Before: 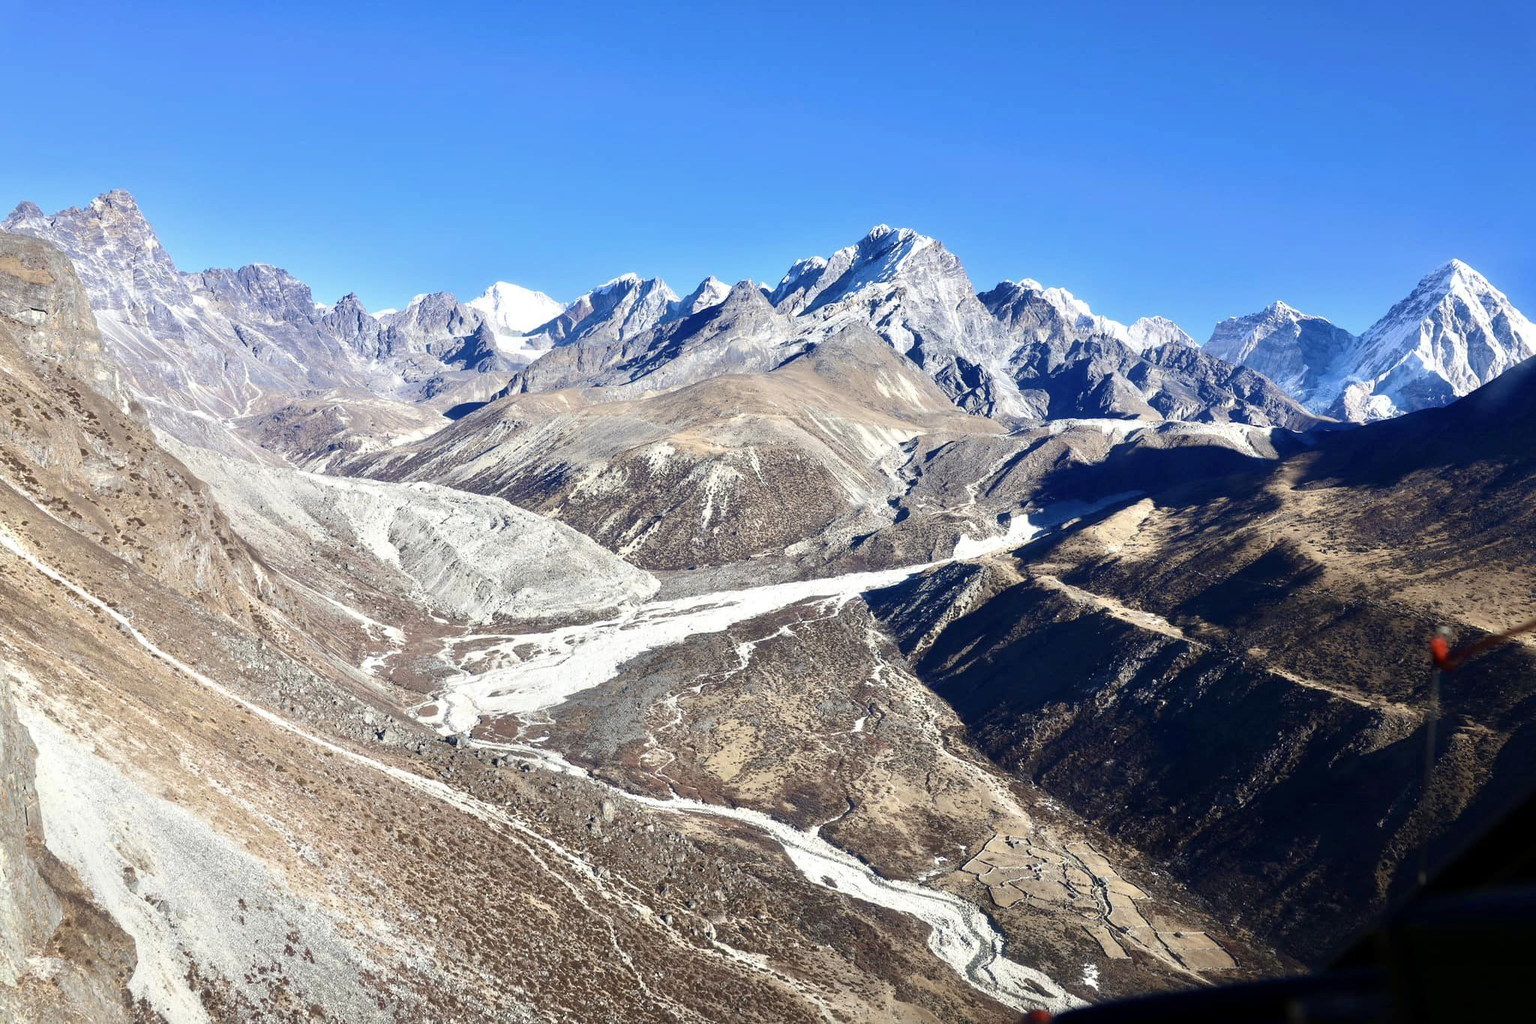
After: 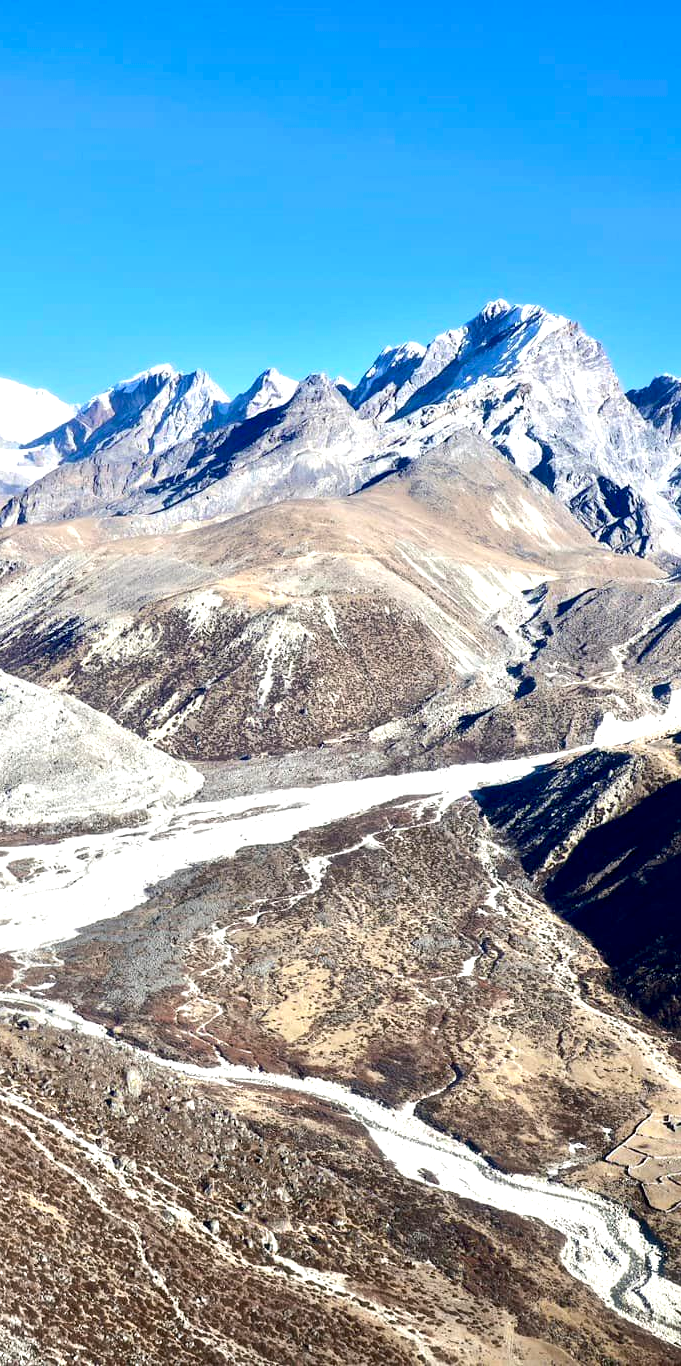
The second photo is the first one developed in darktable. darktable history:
exposure: black level correction 0.009, exposure 0.111 EV, compensate highlight preservation false
tone equalizer: -8 EV -0.416 EV, -7 EV -0.381 EV, -6 EV -0.372 EV, -5 EV -0.19 EV, -3 EV 0.253 EV, -2 EV 0.321 EV, -1 EV 0.366 EV, +0 EV 0.433 EV, edges refinement/feathering 500, mask exposure compensation -1.57 EV, preserve details no
crop: left 33.086%, right 33.649%
